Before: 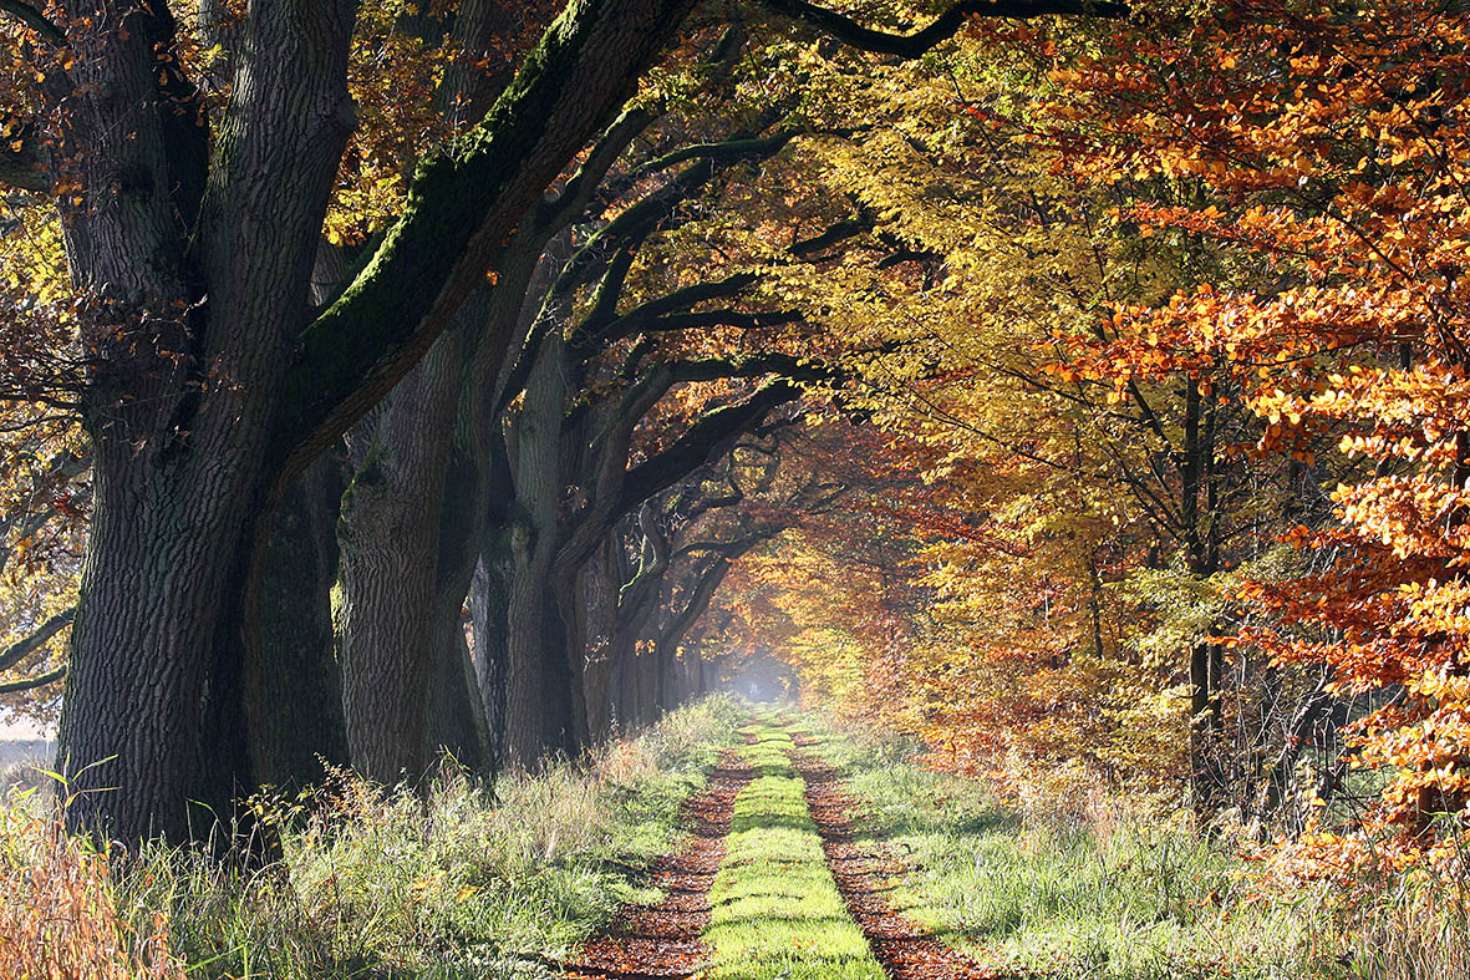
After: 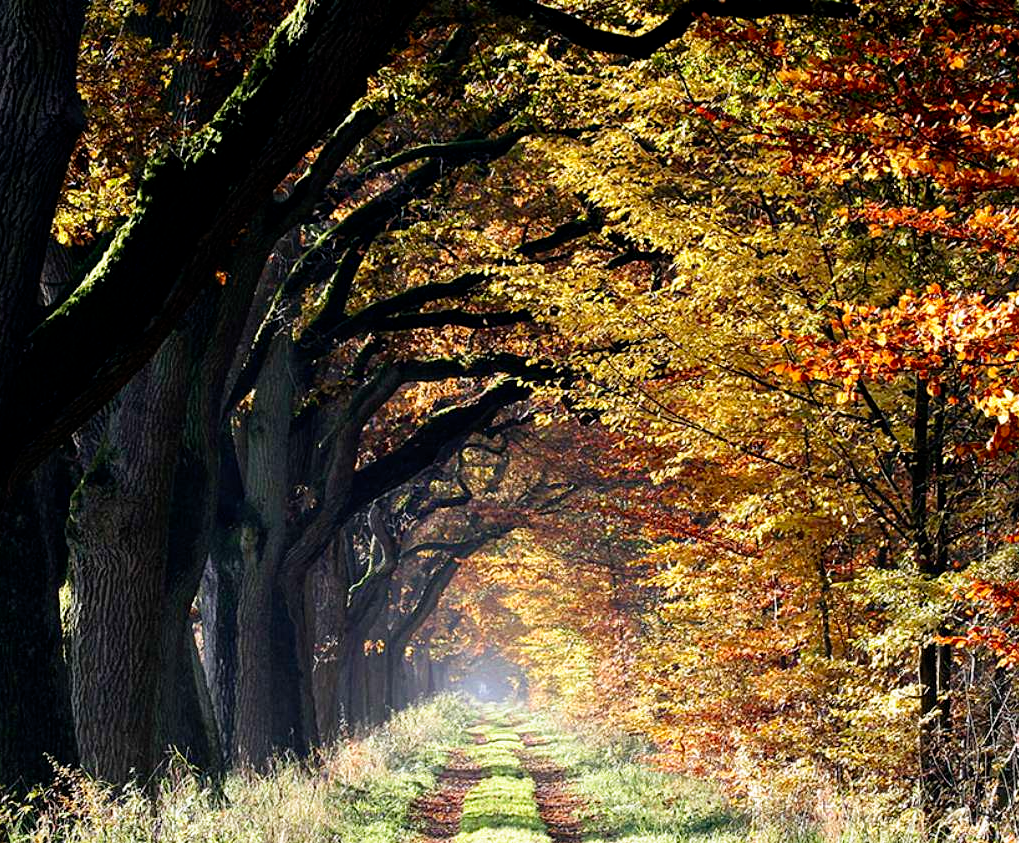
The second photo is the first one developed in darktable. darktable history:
filmic rgb: black relative exposure -8.7 EV, white relative exposure 2.7 EV, threshold 3 EV, target black luminance 0%, hardness 6.25, latitude 76.53%, contrast 1.326, shadows ↔ highlights balance -0.349%, preserve chrominance no, color science v4 (2020), enable highlight reconstruction true
crop: left 18.479%, right 12.2%, bottom 13.971%
